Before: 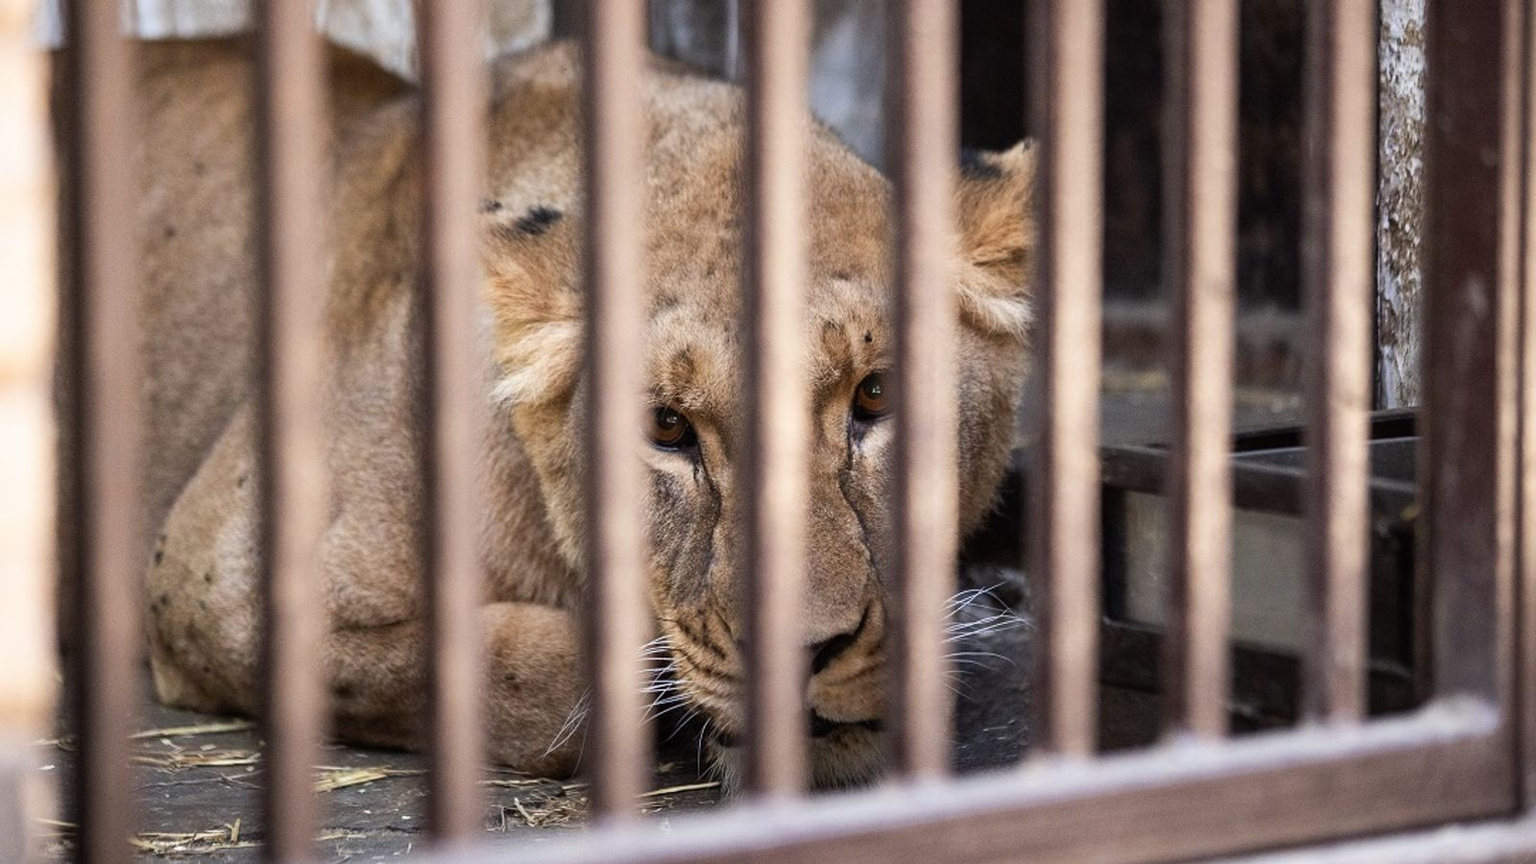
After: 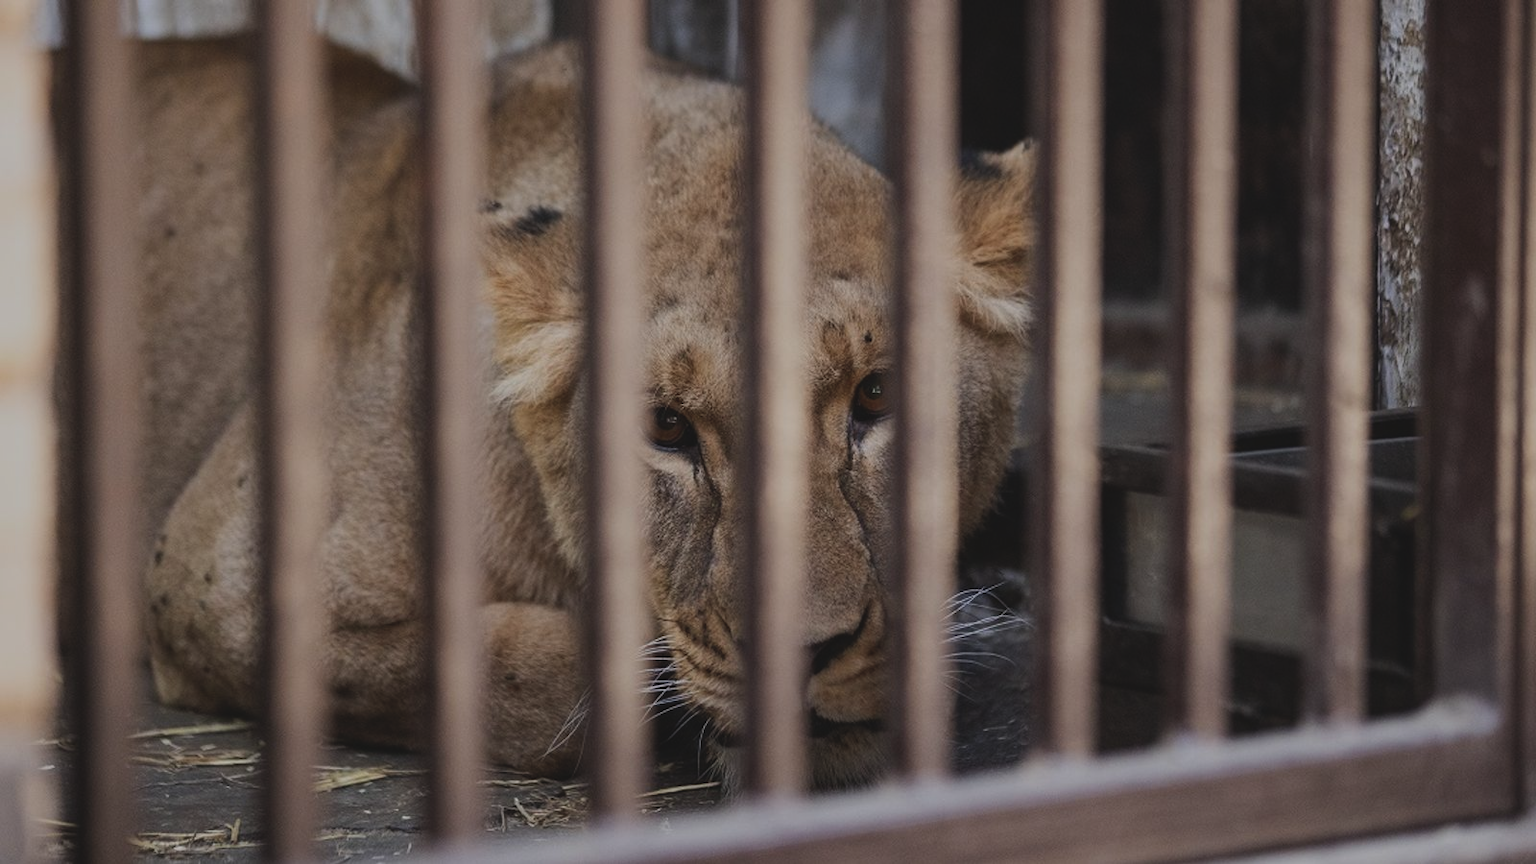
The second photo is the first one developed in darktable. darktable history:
exposure: black level correction -0.017, exposure -1.083 EV, compensate exposure bias true, compensate highlight preservation false
